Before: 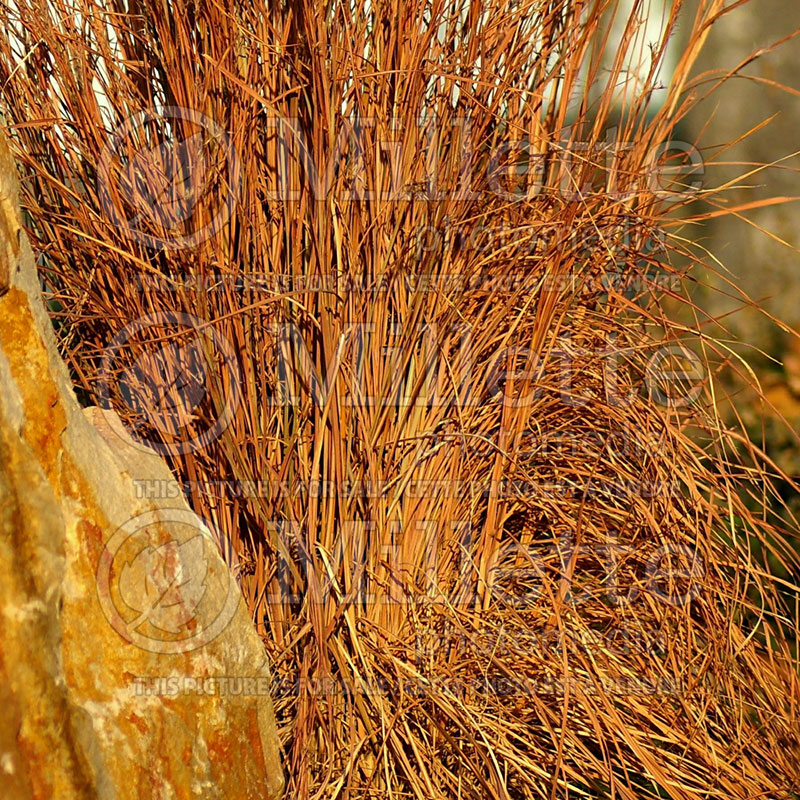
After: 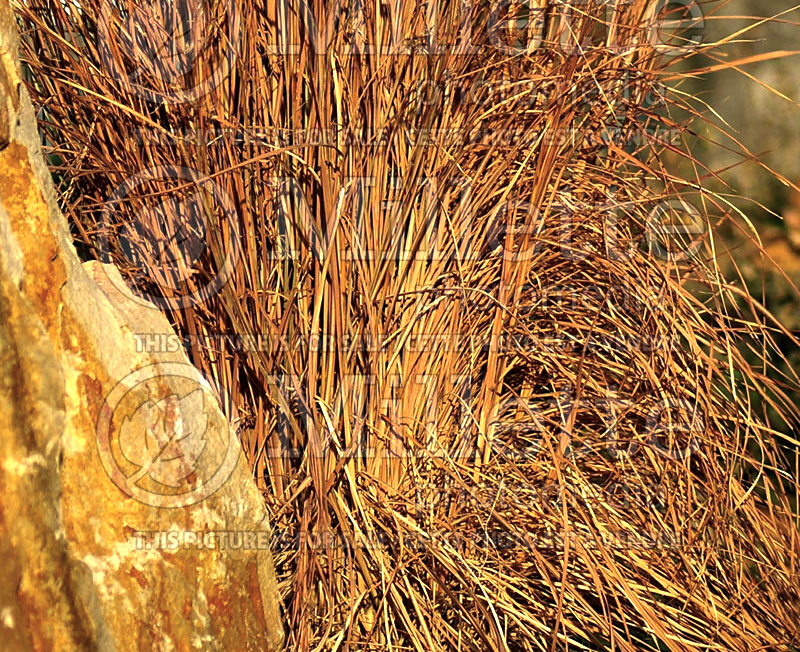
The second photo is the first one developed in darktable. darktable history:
crop and rotate: top 18.45%
color balance rgb: shadows lift › luminance -8.06%, shadows lift › chroma 2.139%, shadows lift › hue 200.71°, perceptual saturation grading › global saturation -12.146%, perceptual brilliance grading › global brilliance 20.794%, perceptual brilliance grading › shadows -34.849%
